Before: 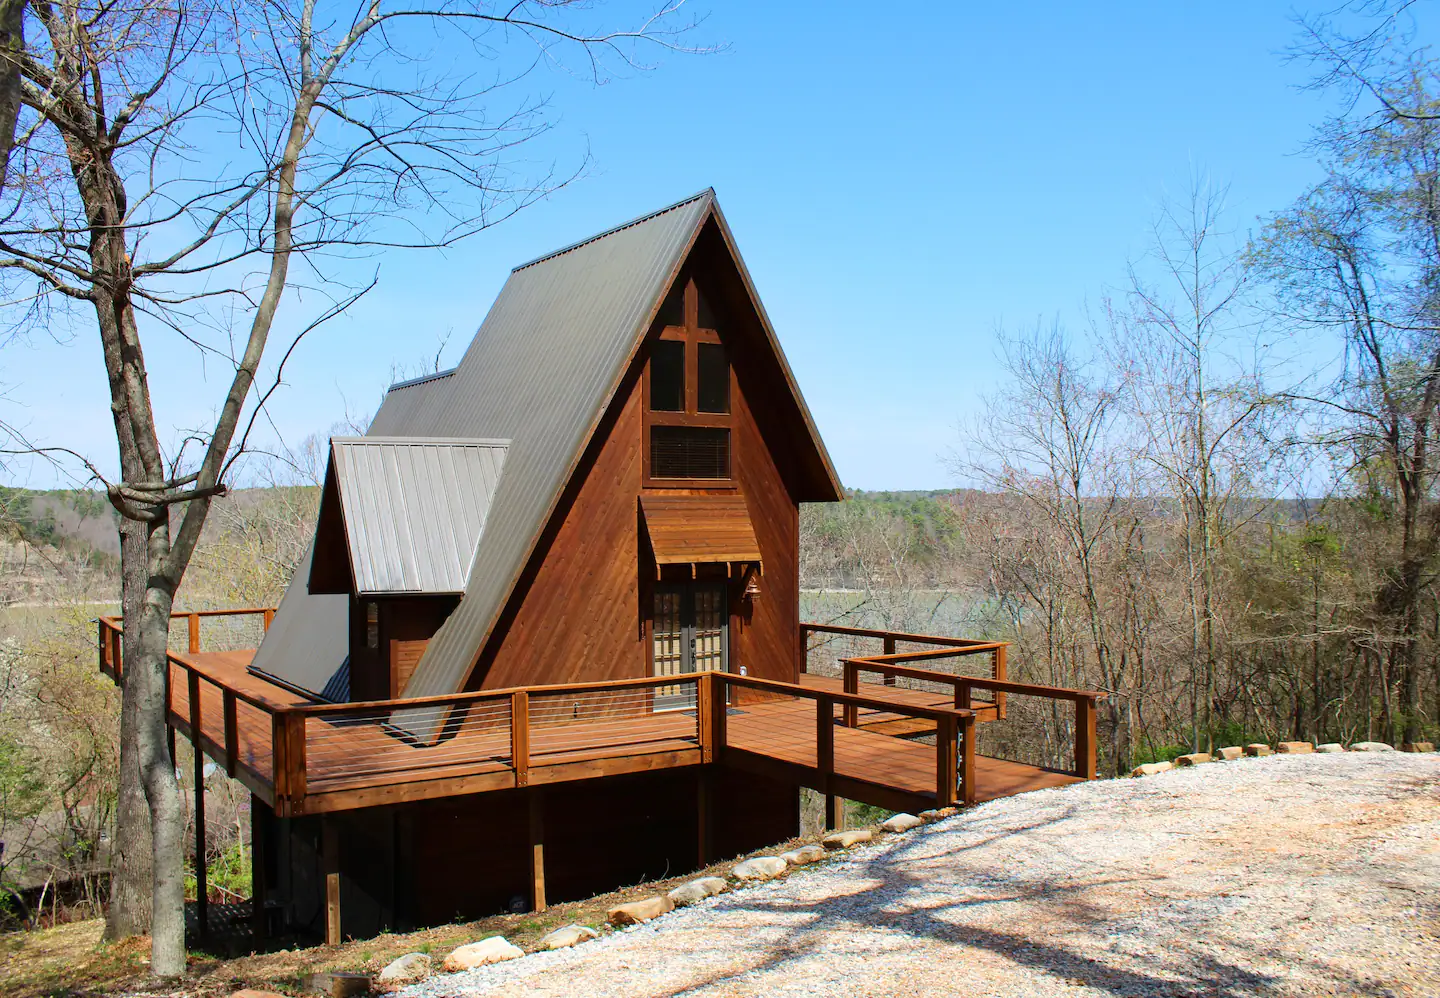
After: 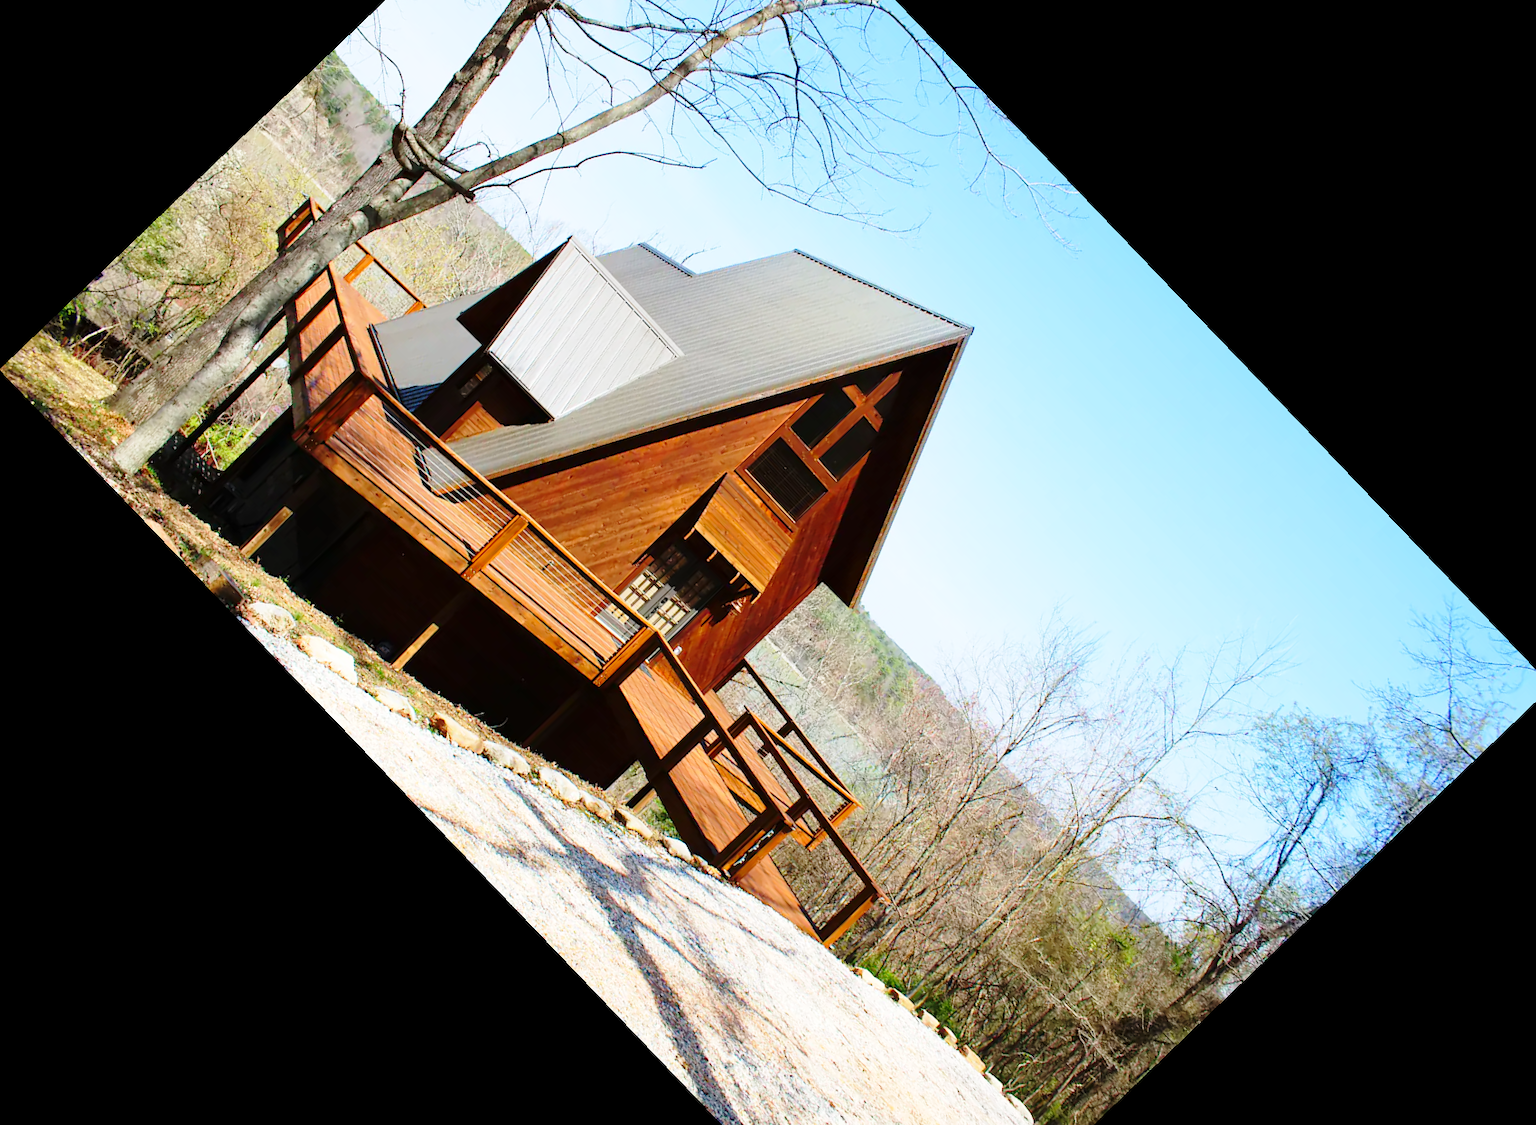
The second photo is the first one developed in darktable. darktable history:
crop and rotate: angle -46.26°, top 16.234%, right 0.912%, bottom 11.704%
base curve: curves: ch0 [(0, 0) (0.028, 0.03) (0.121, 0.232) (0.46, 0.748) (0.859, 0.968) (1, 1)], preserve colors none
